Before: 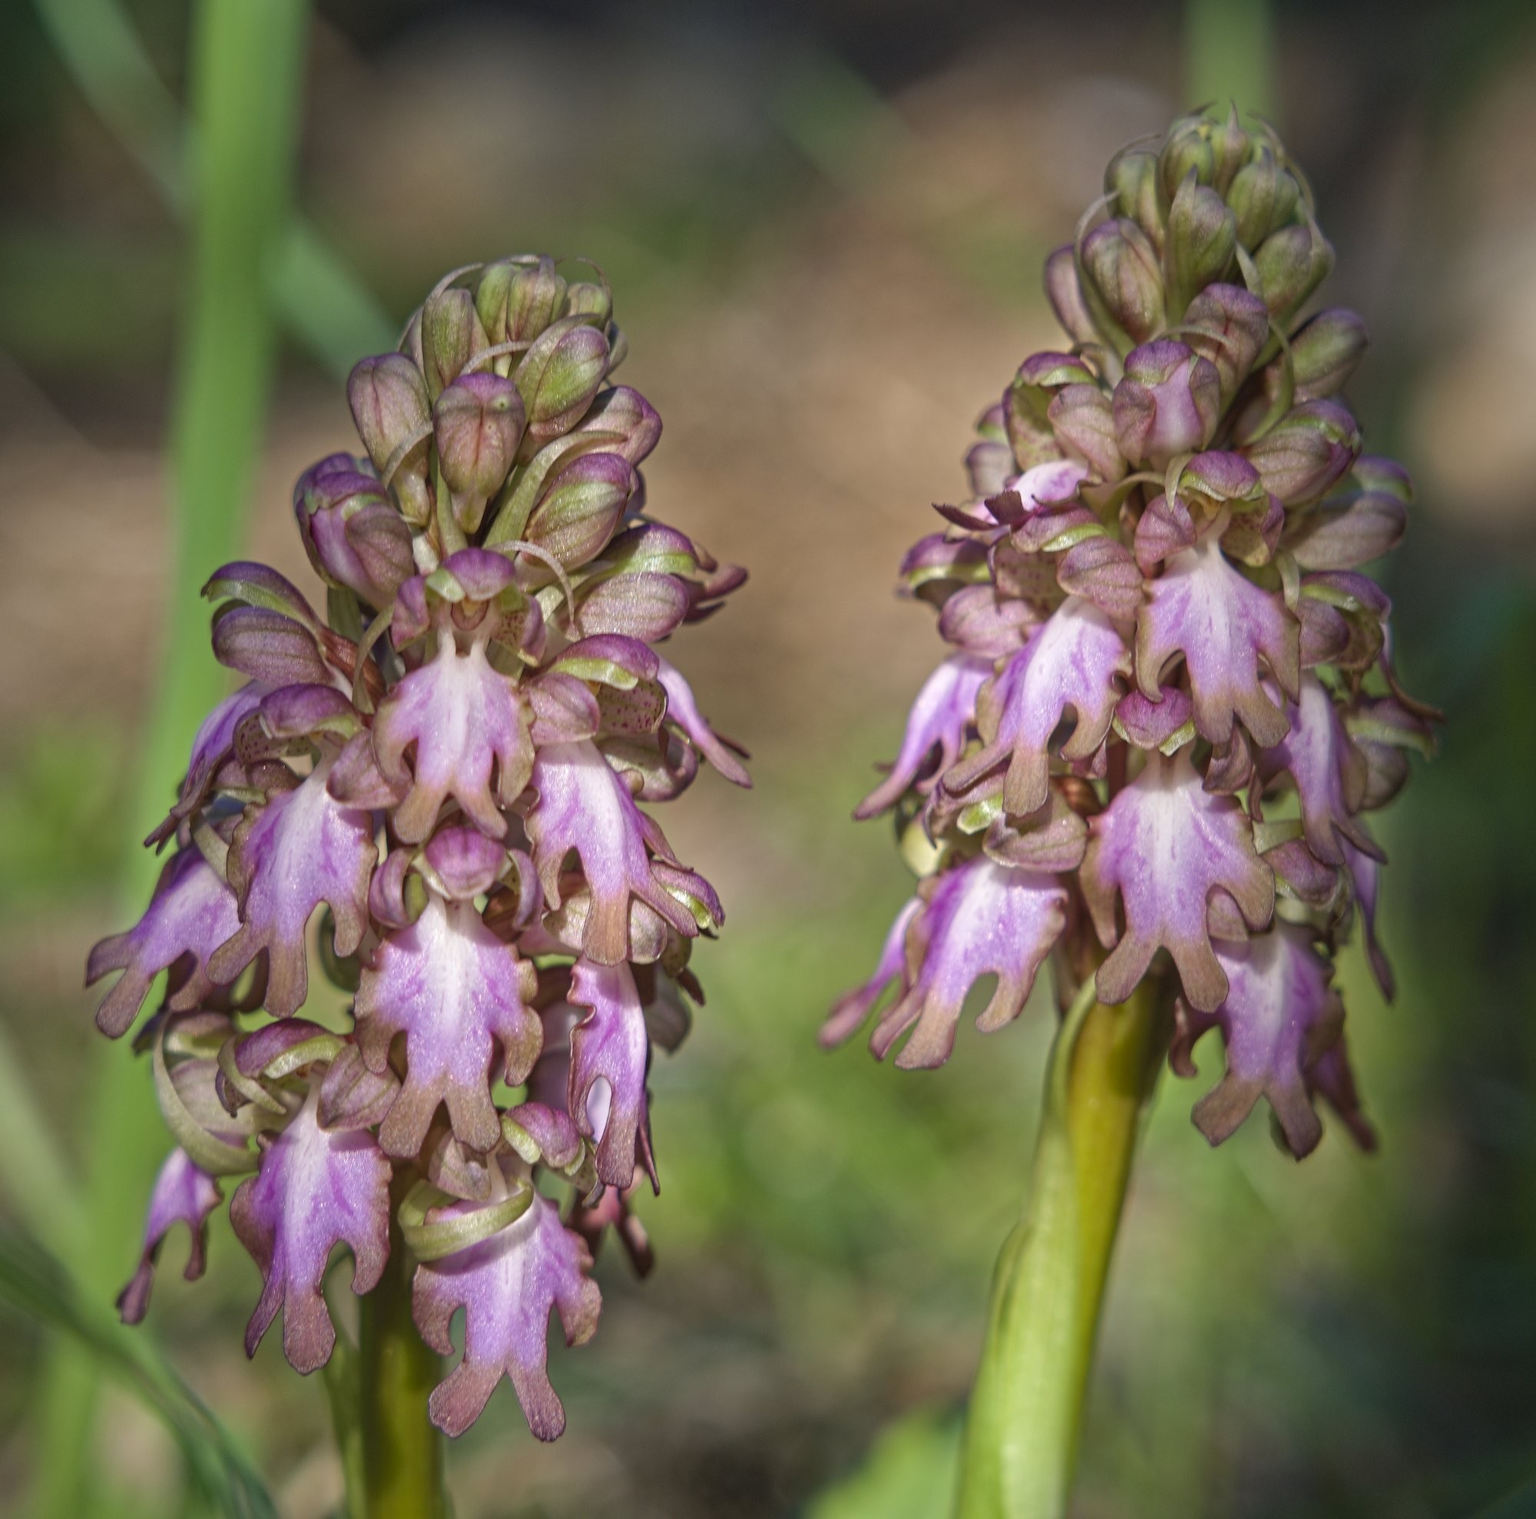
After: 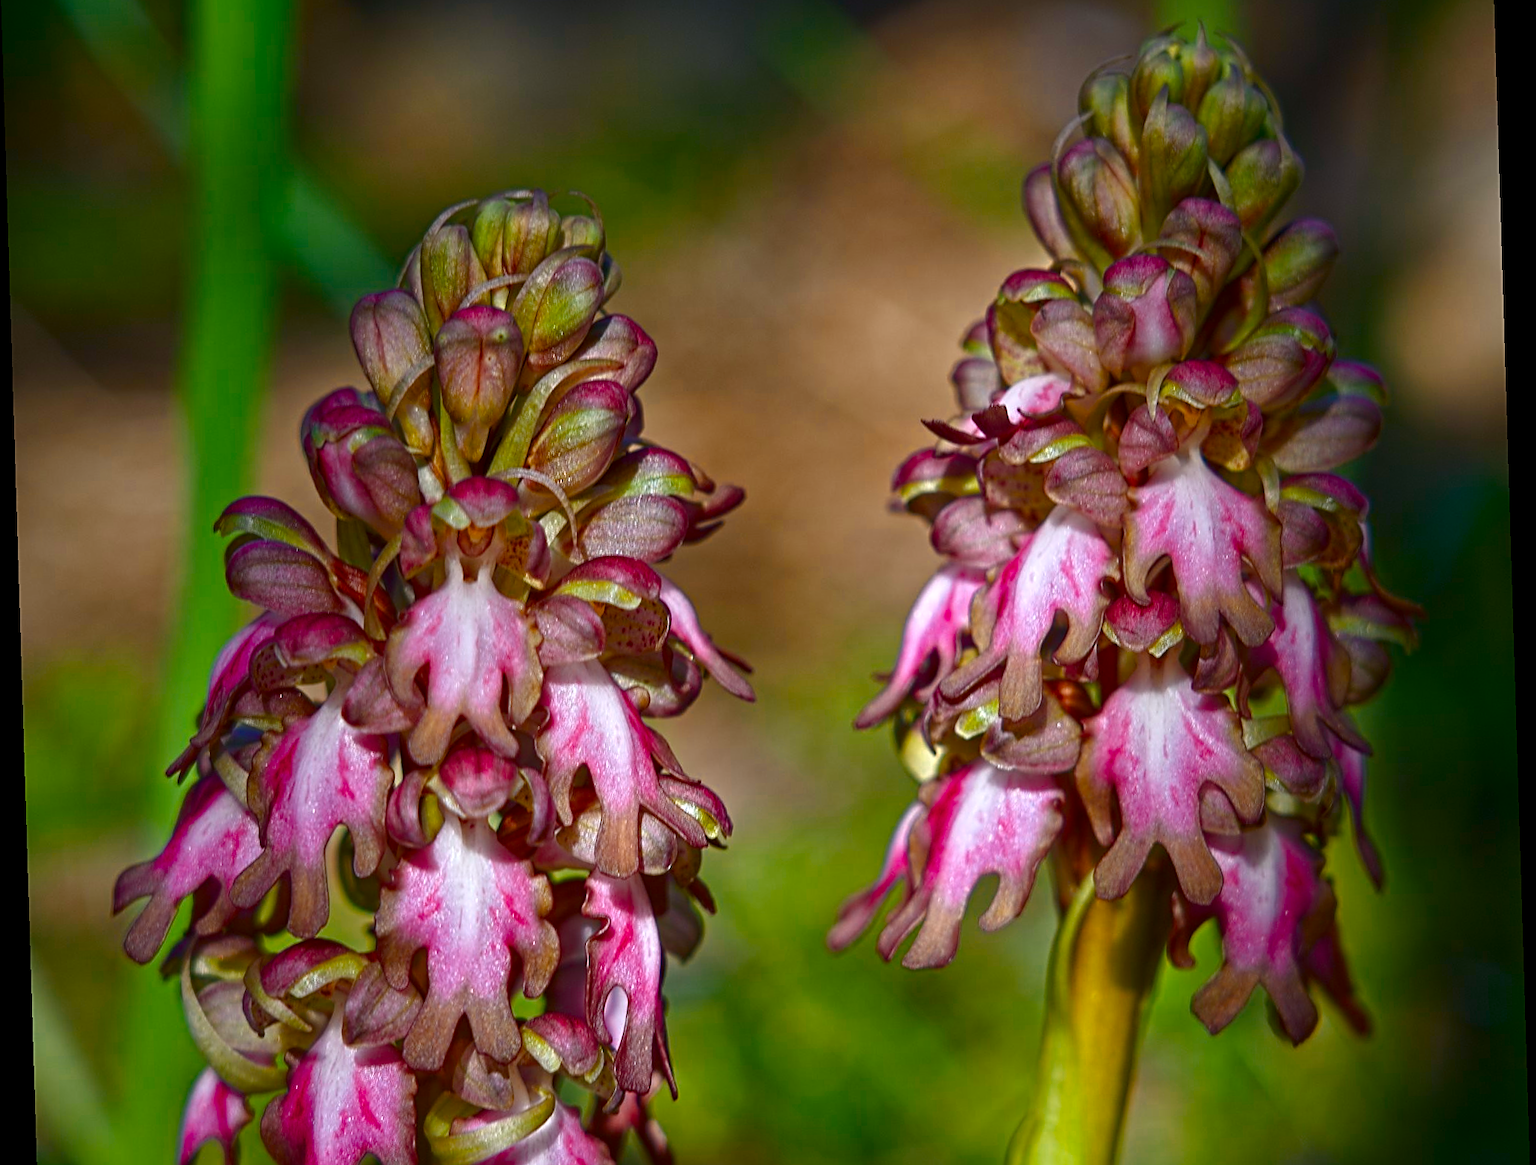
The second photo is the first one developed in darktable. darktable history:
sharpen: on, module defaults
white balance: red 0.976, blue 1.04
tone equalizer: on, module defaults
rotate and perspective: rotation -1.77°, lens shift (horizontal) 0.004, automatic cropping off
color zones: curves: ch0 [(0.018, 0.548) (0.224, 0.64) (0.425, 0.447) (0.675, 0.575) (0.732, 0.579)]; ch1 [(0.066, 0.487) (0.25, 0.5) (0.404, 0.43) (0.75, 0.421) (0.956, 0.421)]; ch2 [(0.044, 0.561) (0.215, 0.465) (0.399, 0.544) (0.465, 0.548) (0.614, 0.447) (0.724, 0.43) (0.882, 0.623) (0.956, 0.632)]
crop: top 5.667%, bottom 17.637%
color balance rgb: linear chroma grading › global chroma 18.9%, perceptual saturation grading › global saturation 20%, perceptual saturation grading › highlights -25%, perceptual saturation grading › shadows 50%, global vibrance 18.93%
contrast brightness saturation: brightness -0.25, saturation 0.2
